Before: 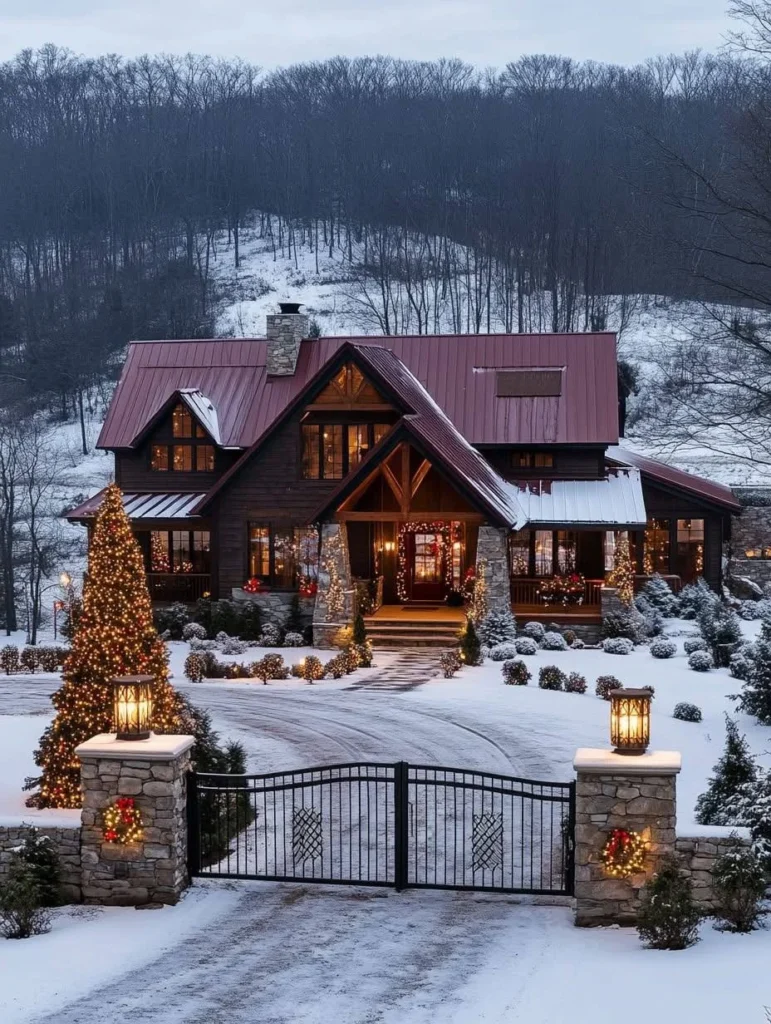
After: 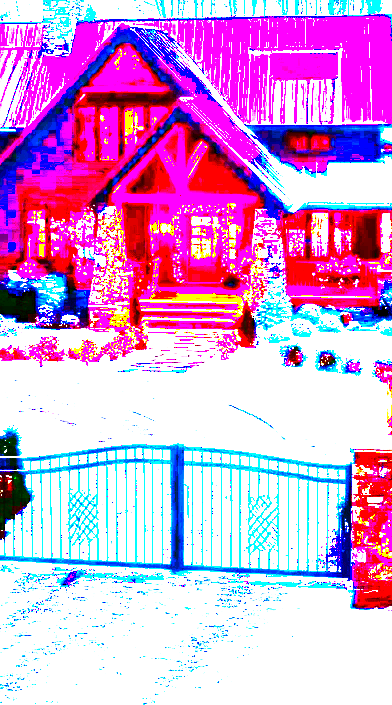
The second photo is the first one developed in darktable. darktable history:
sharpen: on, module defaults
exposure: black level correction 0.1, exposure 3 EV, compensate highlight preservation false
contrast brightness saturation: contrast 0.08, saturation 0.02
crop and rotate: left 29.237%, top 31.152%, right 19.807%
